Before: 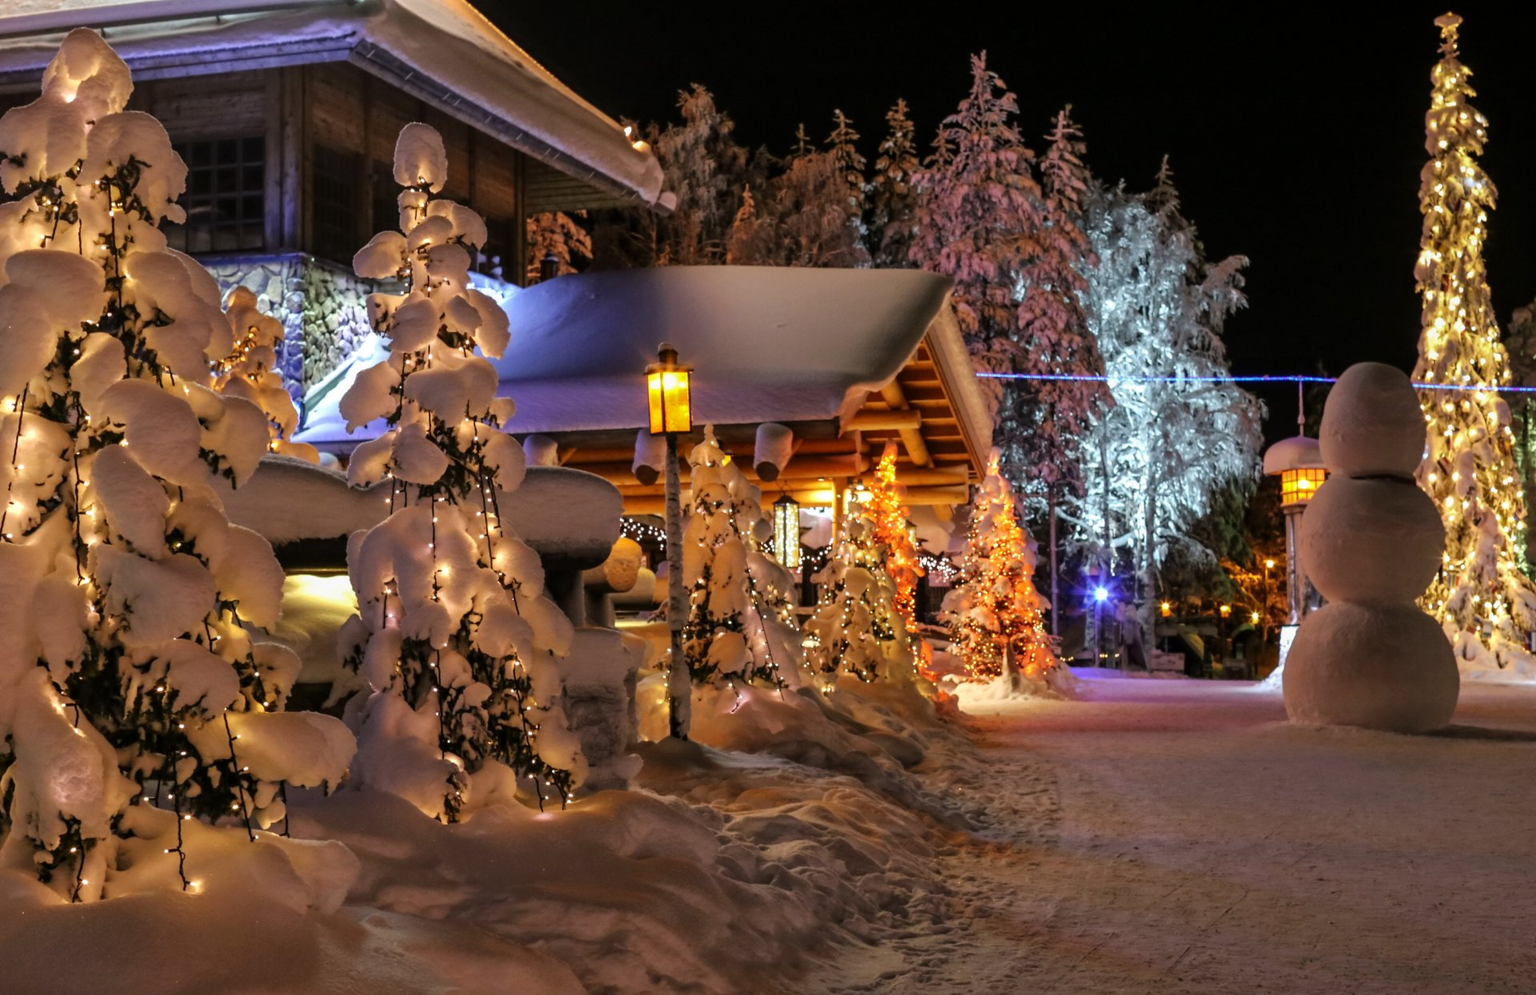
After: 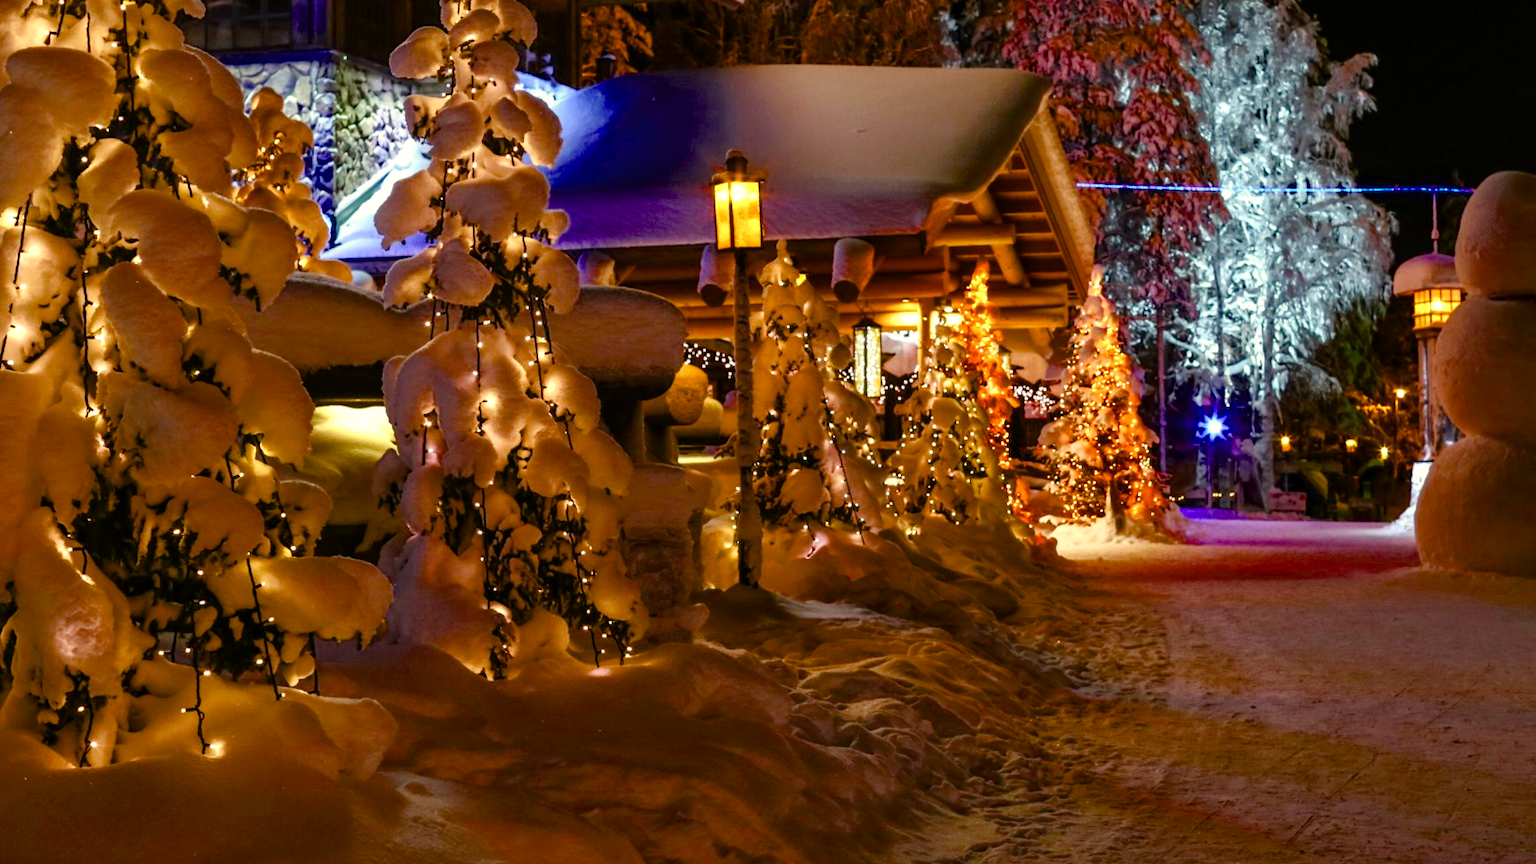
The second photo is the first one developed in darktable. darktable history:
color balance rgb: highlights gain › luminance 5.96%, highlights gain › chroma 2.513%, highlights gain › hue 88.09°, linear chroma grading › global chroma 14.944%, perceptual saturation grading › global saturation 14.418%, perceptual saturation grading › highlights -30.169%, perceptual saturation grading › shadows 51.449%, saturation formula JzAzBz (2021)
crop: top 20.872%, right 9.316%, bottom 0.323%
